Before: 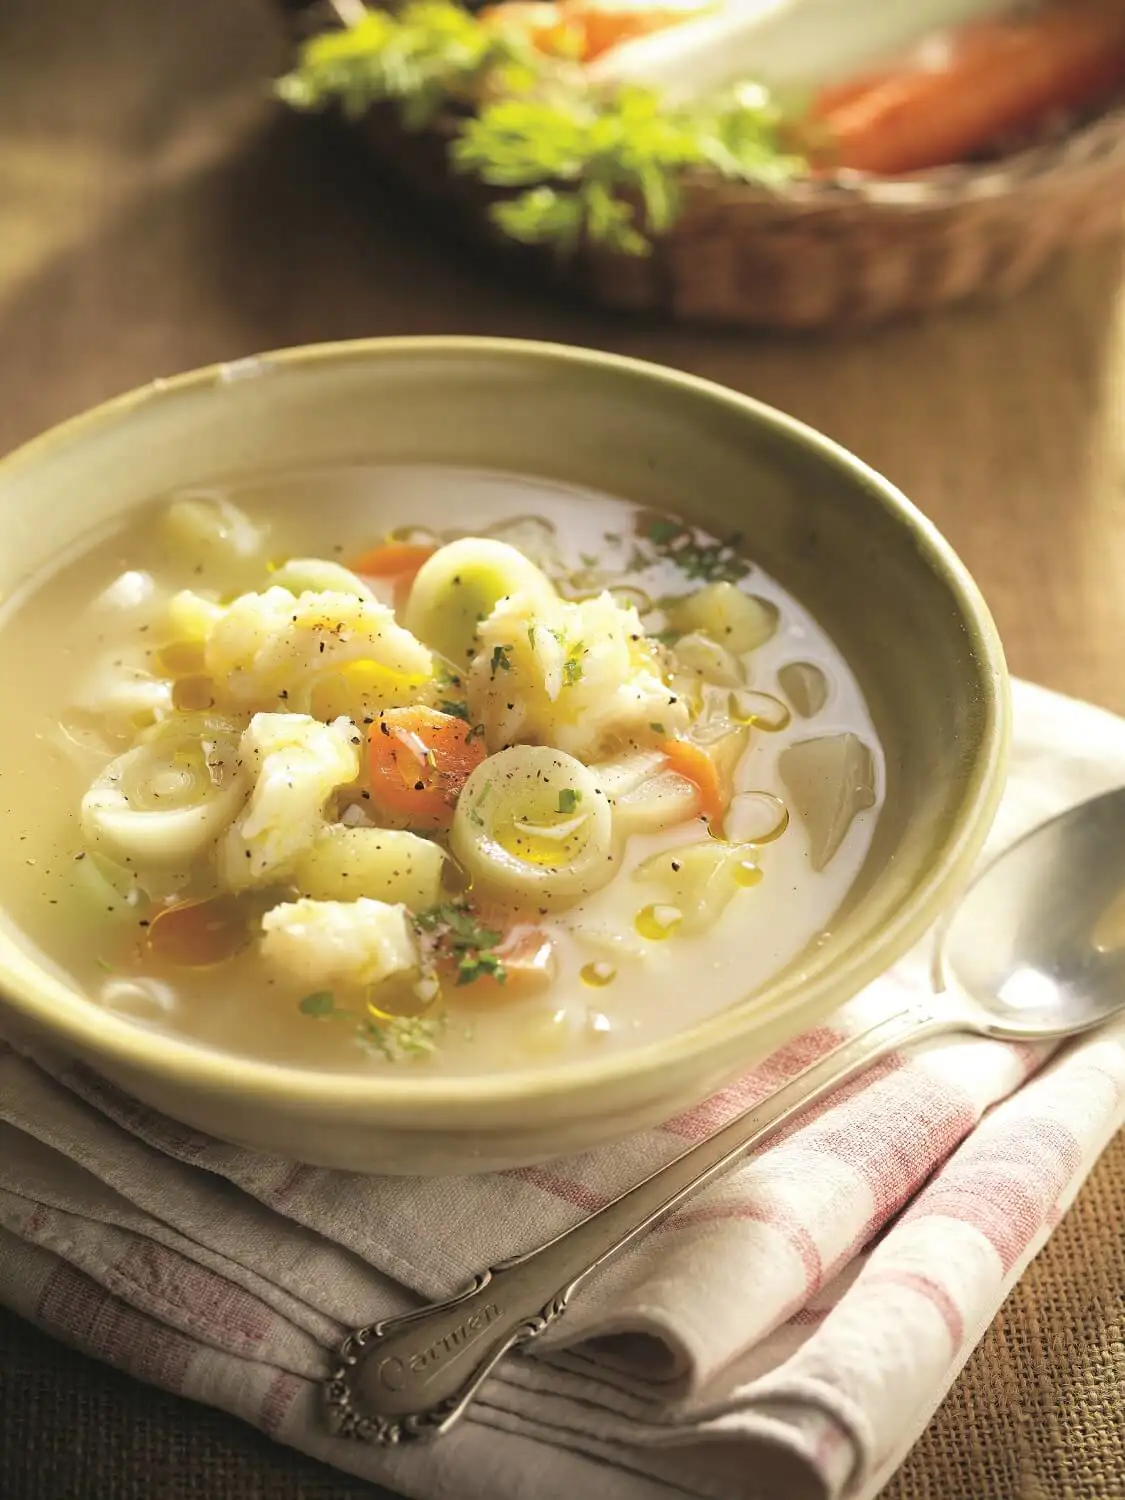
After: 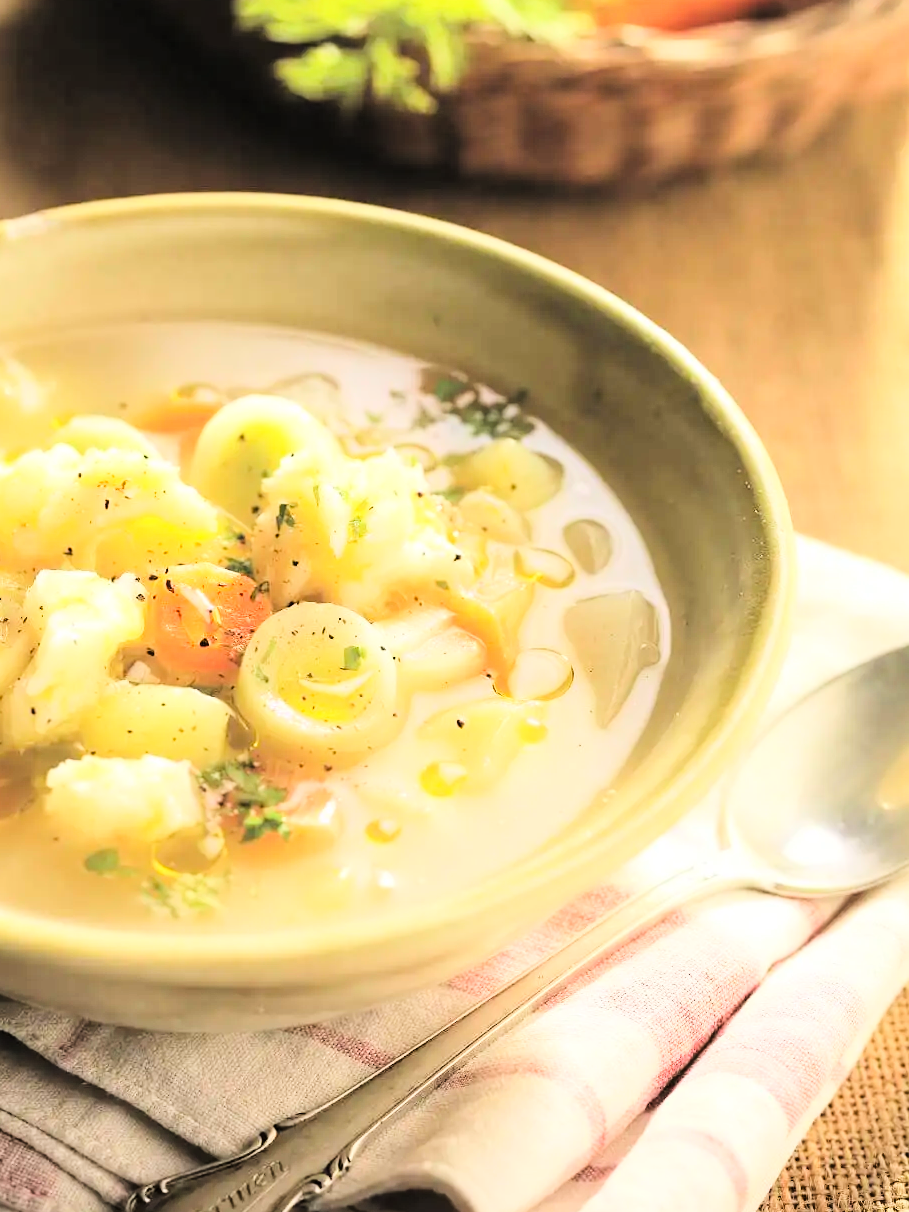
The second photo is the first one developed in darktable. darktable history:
tone curve: curves: ch0 [(0, 0) (0.004, 0) (0.133, 0.071) (0.325, 0.456) (0.832, 0.957) (1, 1)], color space Lab, linked channels, preserve colors none
crop: left 19.159%, top 9.58%, bottom 9.58%
